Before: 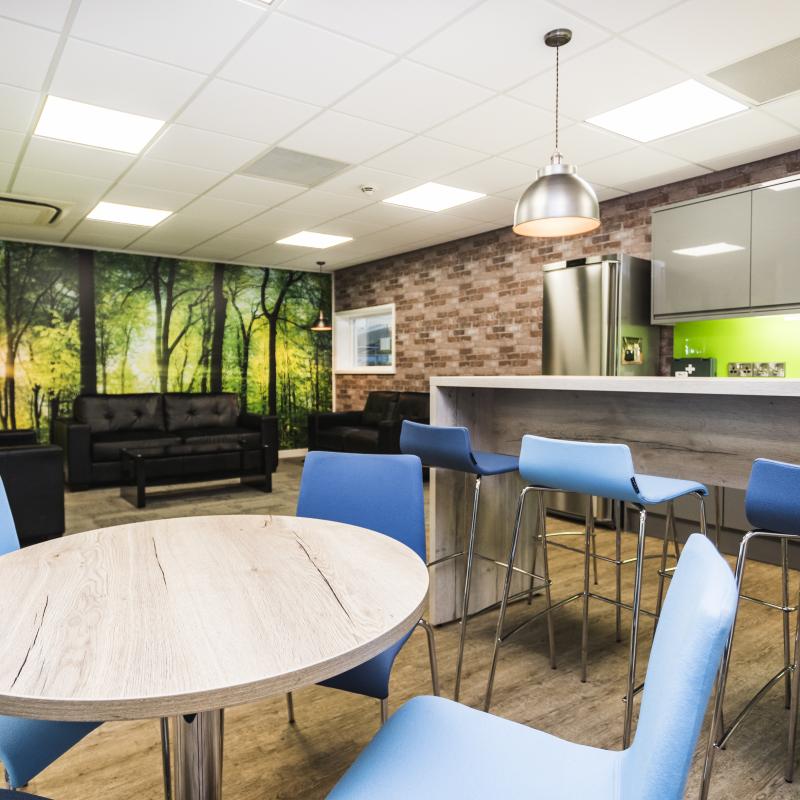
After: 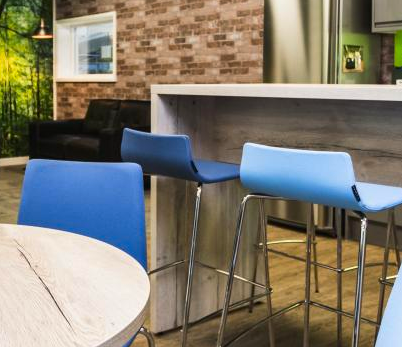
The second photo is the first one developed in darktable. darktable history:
crop: left 34.882%, top 36.621%, right 14.818%, bottom 19.938%
contrast brightness saturation: contrast 0.081, saturation 0.199
base curve: curves: ch0 [(0, 0) (0.303, 0.277) (1, 1)], preserve colors none
